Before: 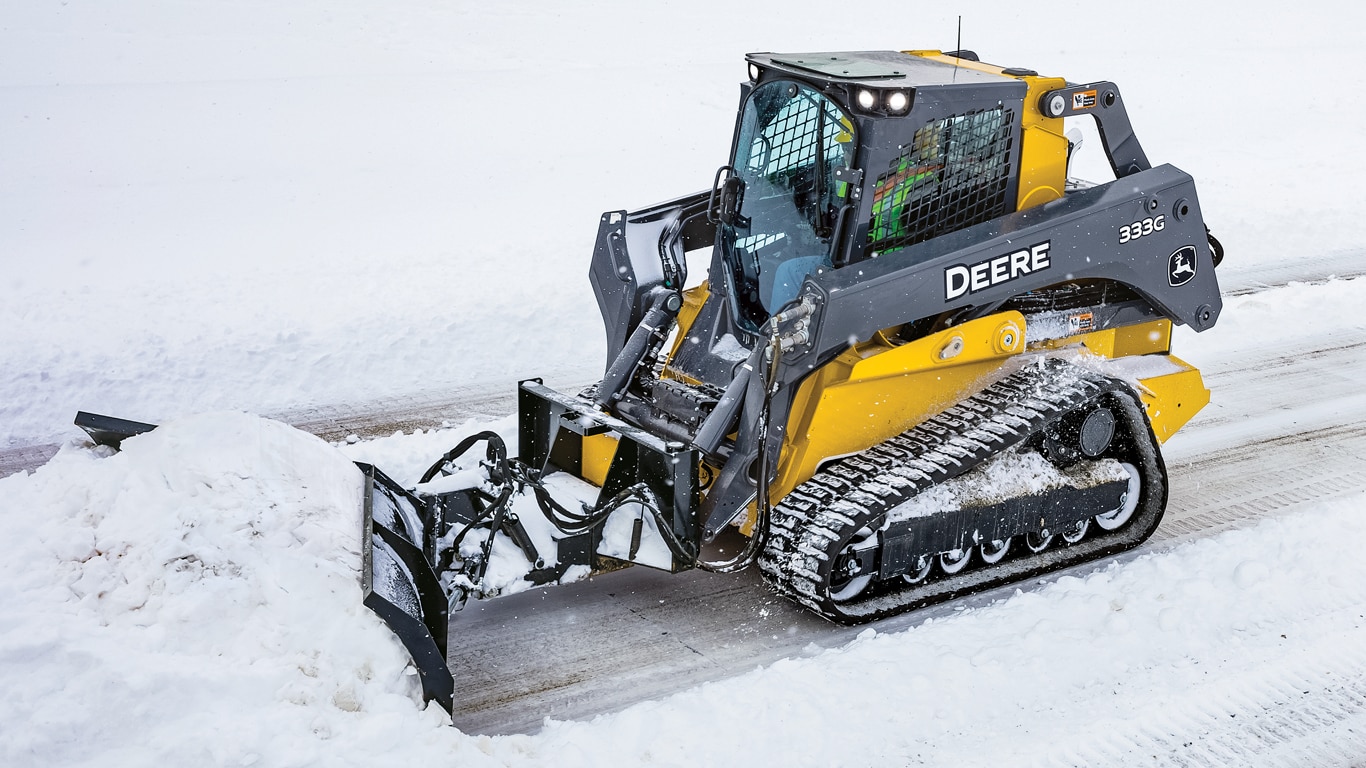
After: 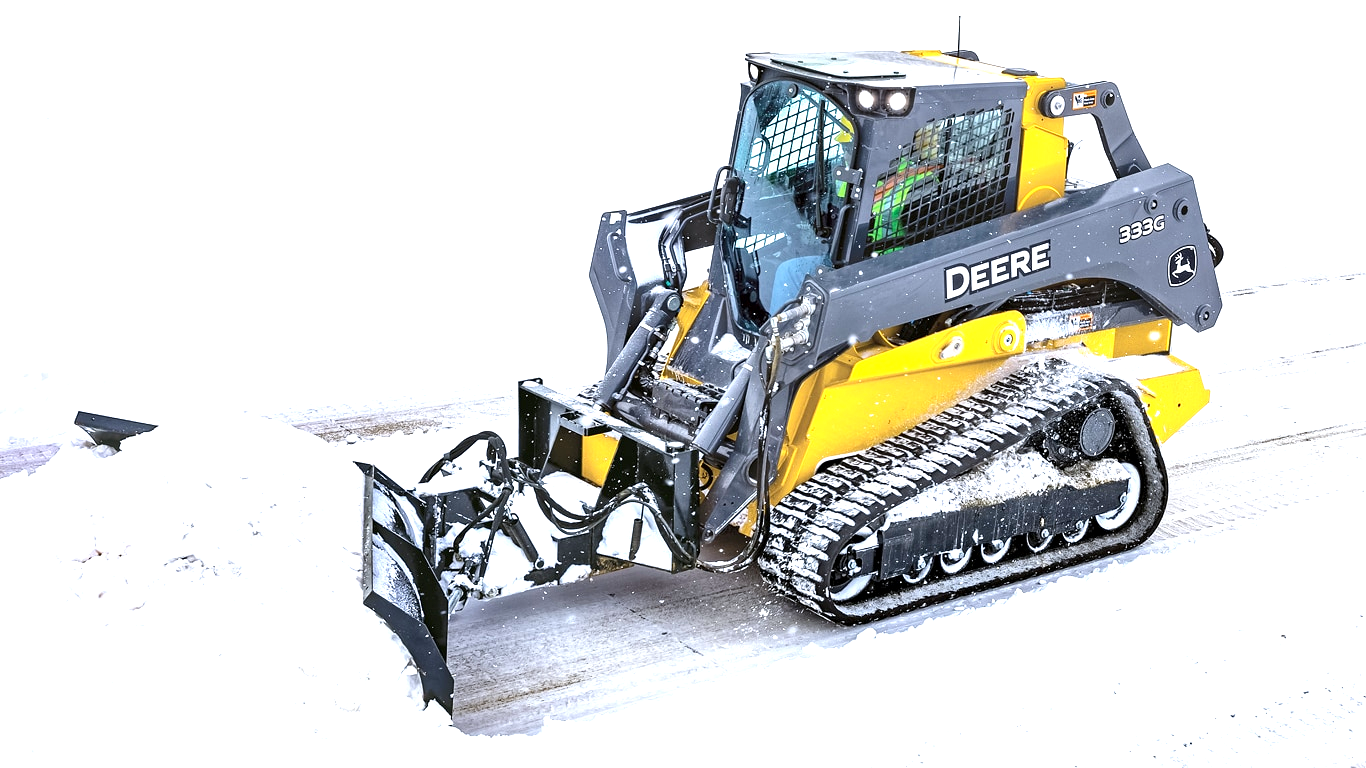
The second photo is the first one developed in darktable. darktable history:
exposure: black level correction 0.001, exposure 1.05 EV, compensate exposure bias true, compensate highlight preservation false
white balance: red 0.983, blue 1.036
